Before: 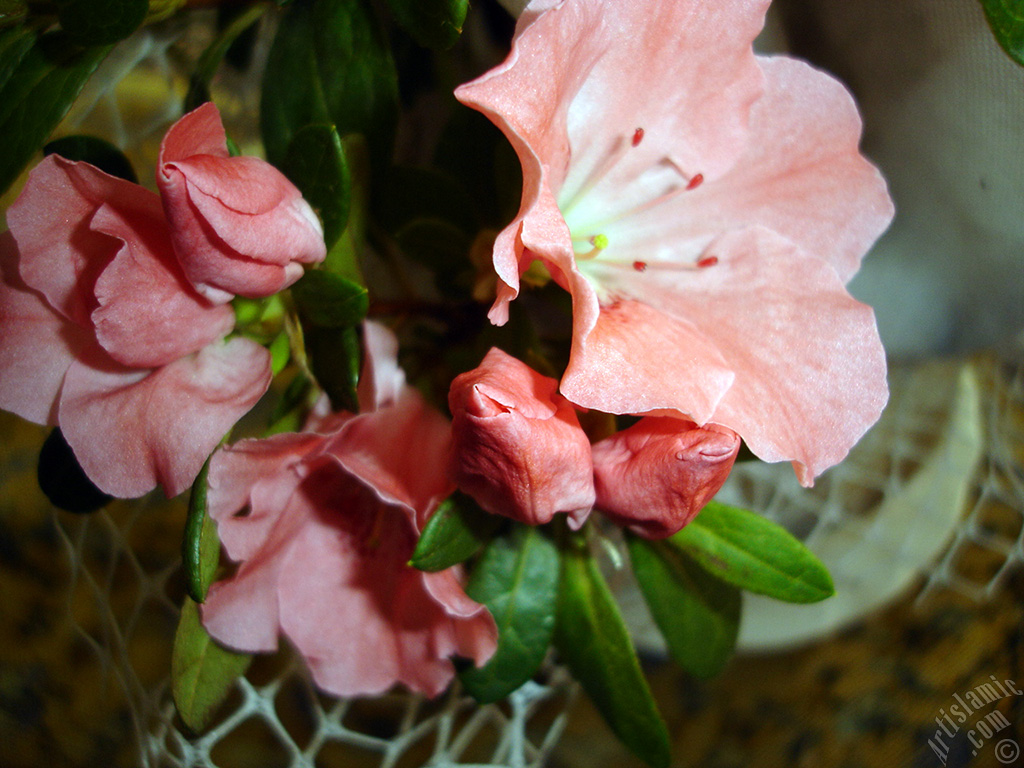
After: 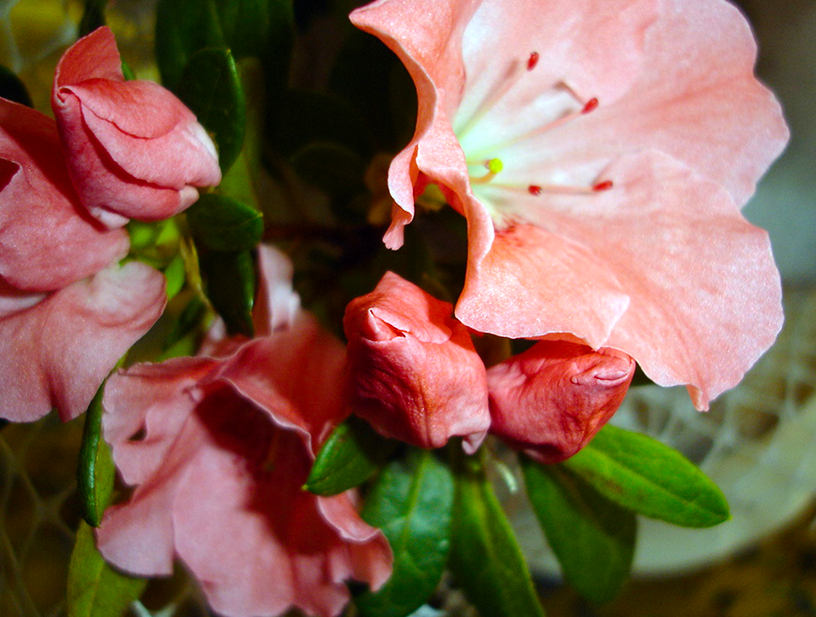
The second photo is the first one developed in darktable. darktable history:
crop and rotate: left 10.341%, top 9.922%, right 9.898%, bottom 9.632%
color balance rgb: highlights gain › chroma 0.29%, highlights gain › hue 332.87°, perceptual saturation grading › global saturation 19.805%, global vibrance 20%
